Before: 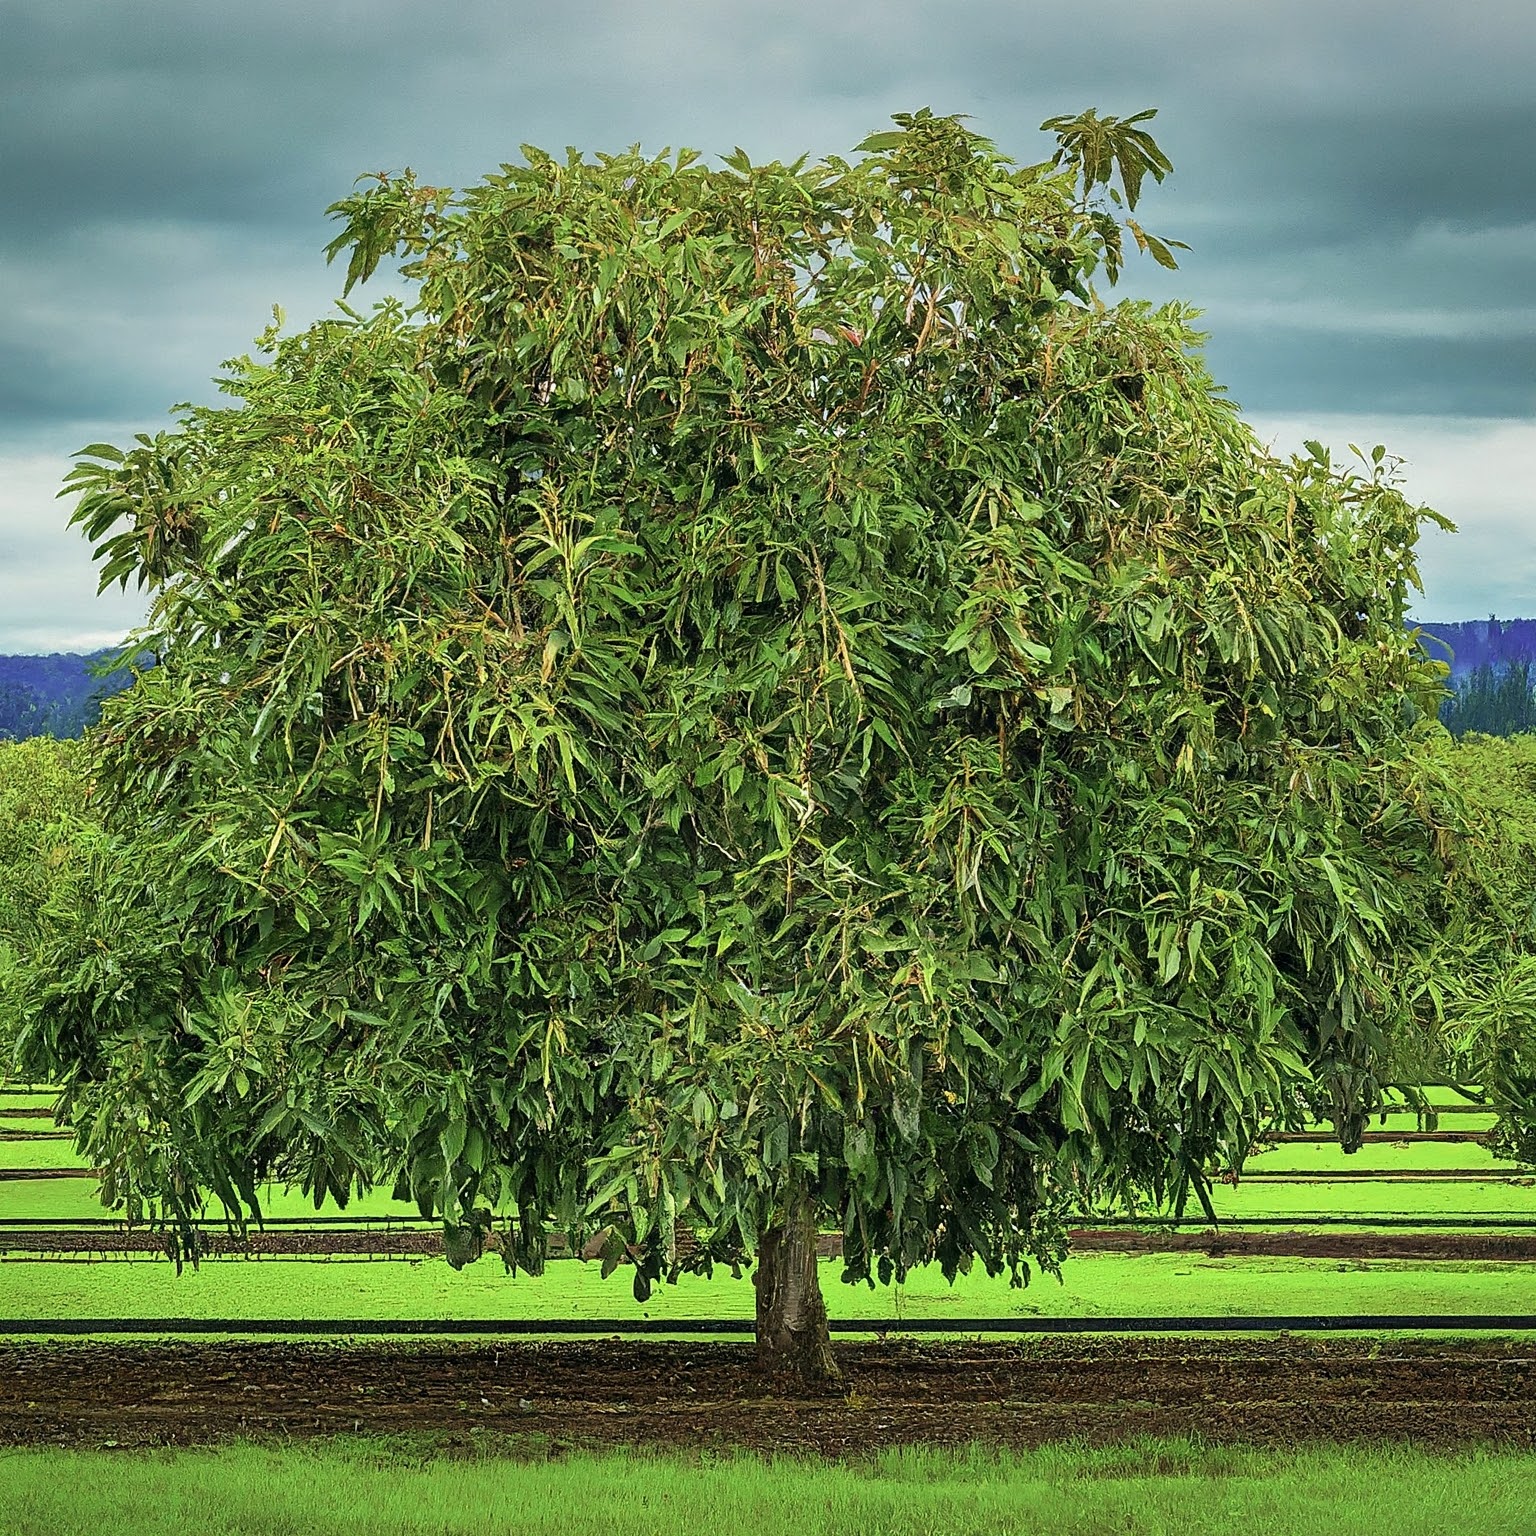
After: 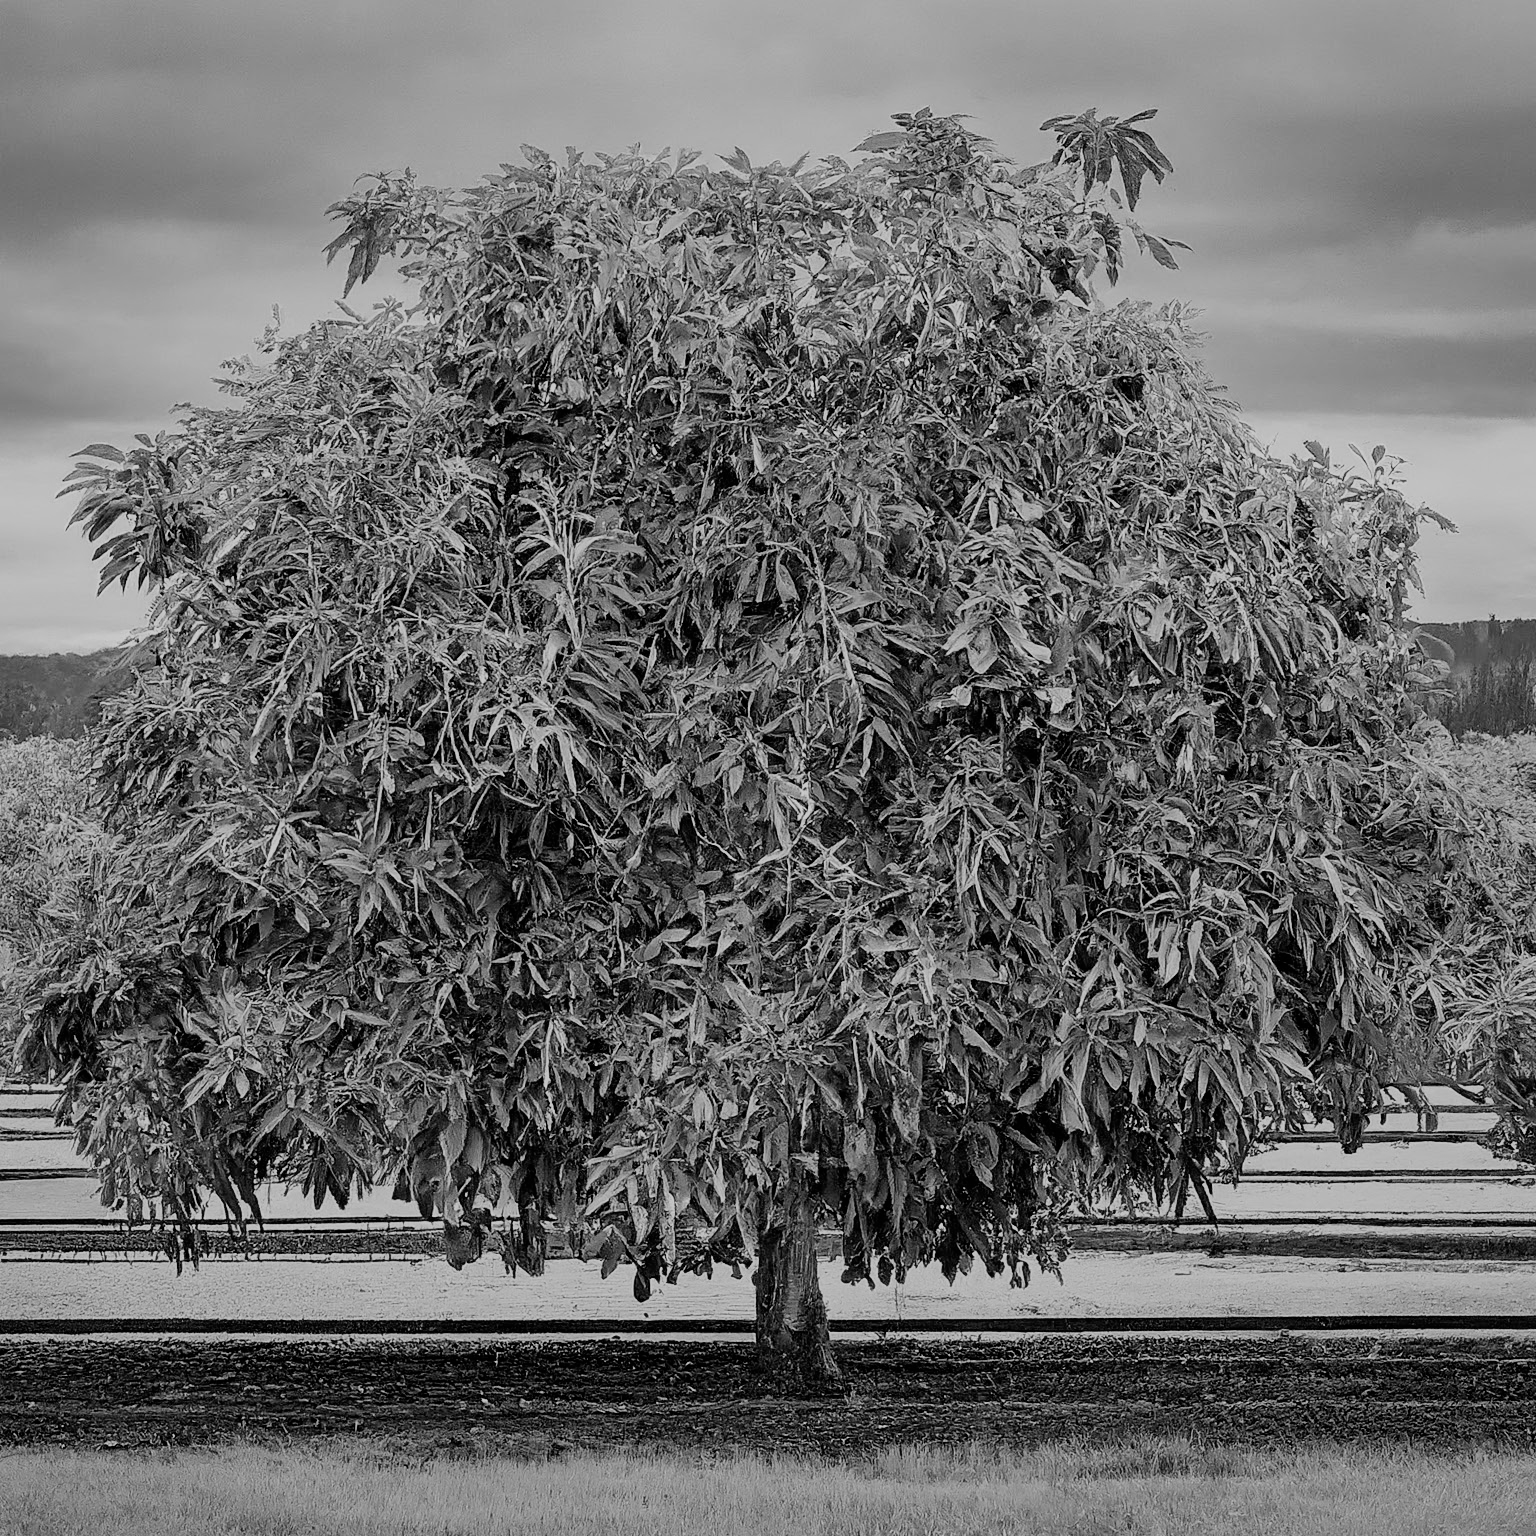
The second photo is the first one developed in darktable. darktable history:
filmic rgb: black relative exposure -6.98 EV, white relative exposure 5.63 EV, hardness 2.86
monochrome: on, module defaults
